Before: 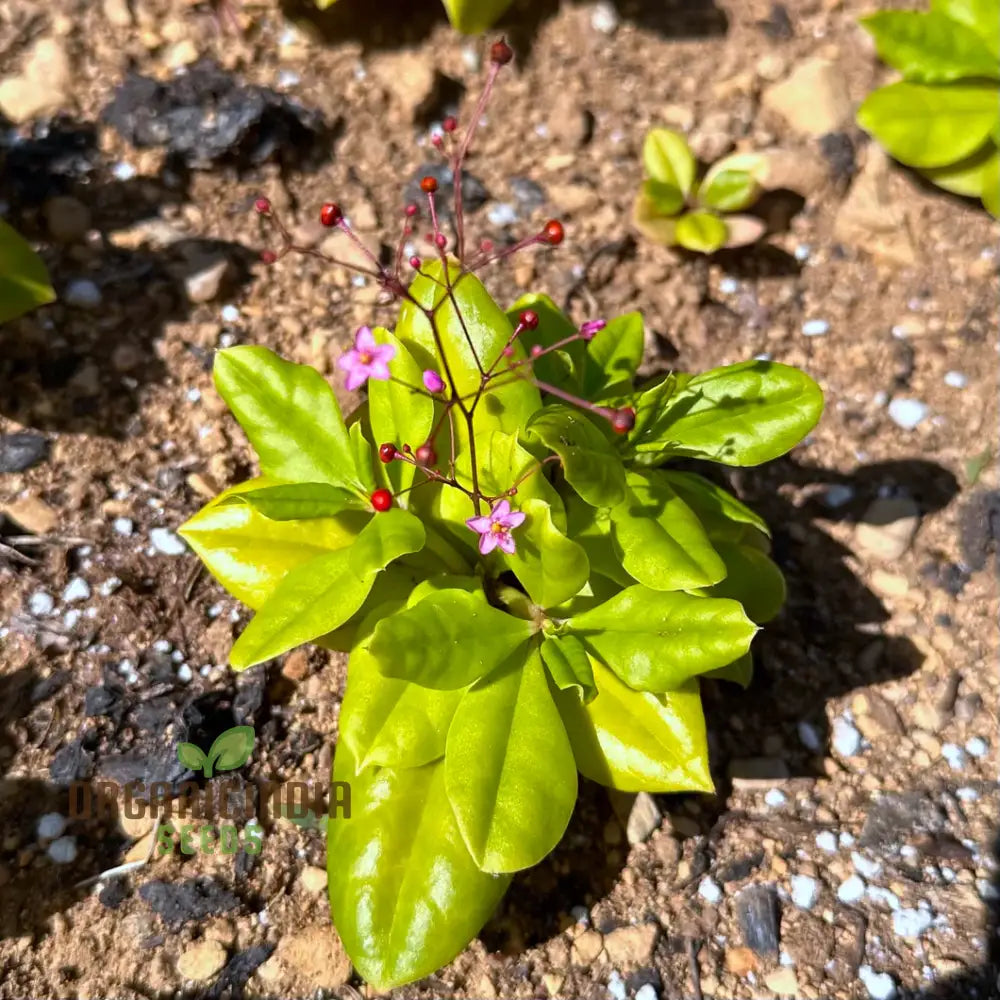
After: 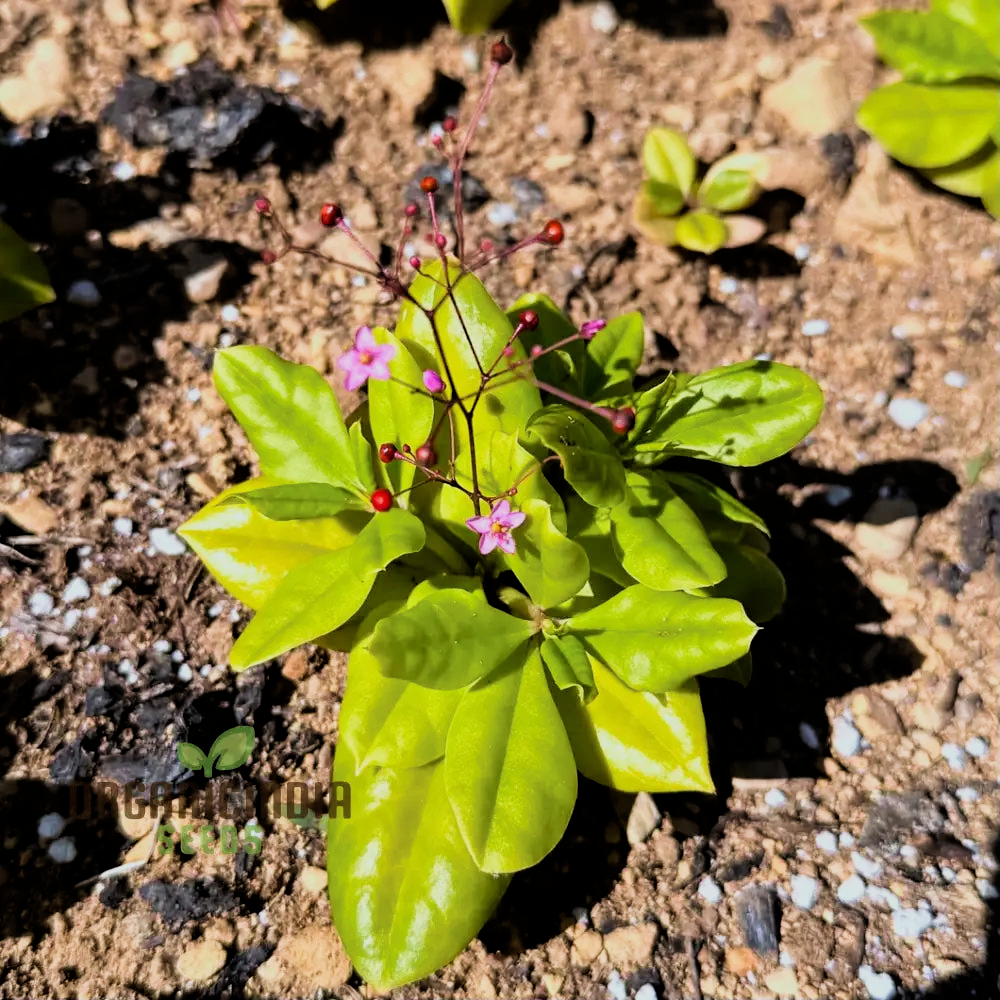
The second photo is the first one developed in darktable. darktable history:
velvia: strength 15%
filmic rgb: black relative exposure -5 EV, hardness 2.88, contrast 1.3, highlights saturation mix -30%
